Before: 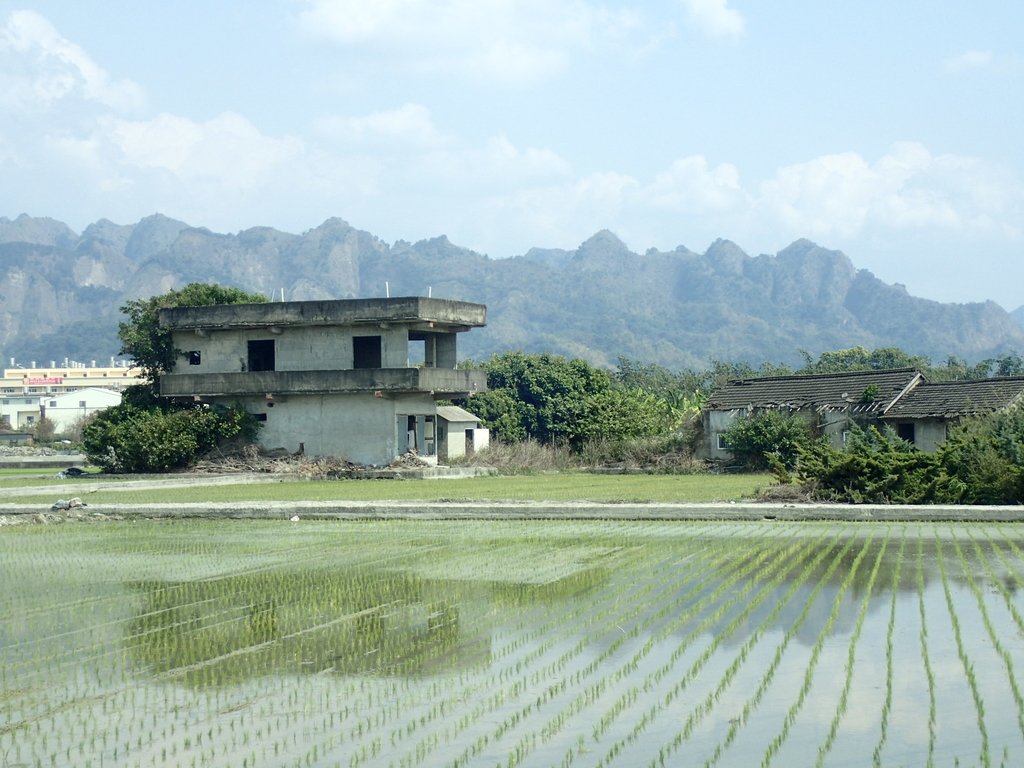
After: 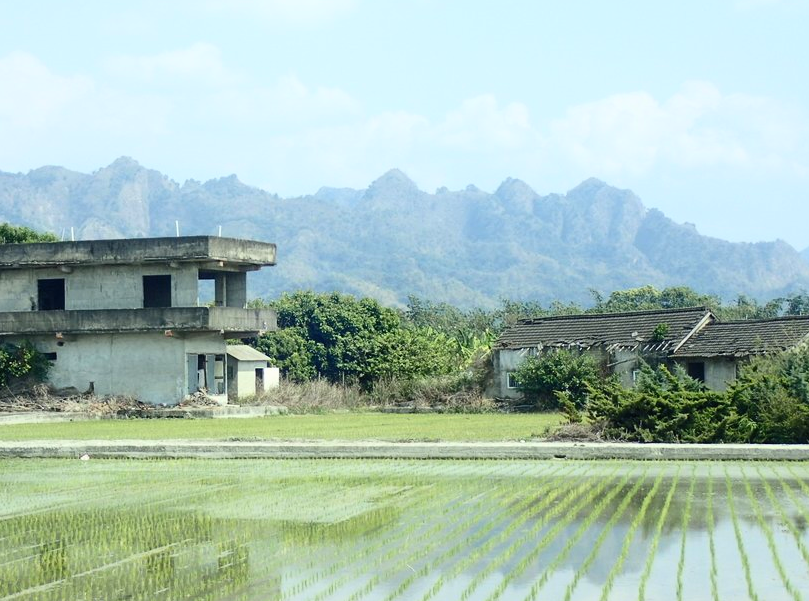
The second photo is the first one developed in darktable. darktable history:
exposure: exposure -0.069 EV, compensate highlight preservation false
contrast brightness saturation: contrast 0.205, brightness 0.156, saturation 0.225
crop and rotate: left 20.518%, top 8.035%, right 0.446%, bottom 13.633%
